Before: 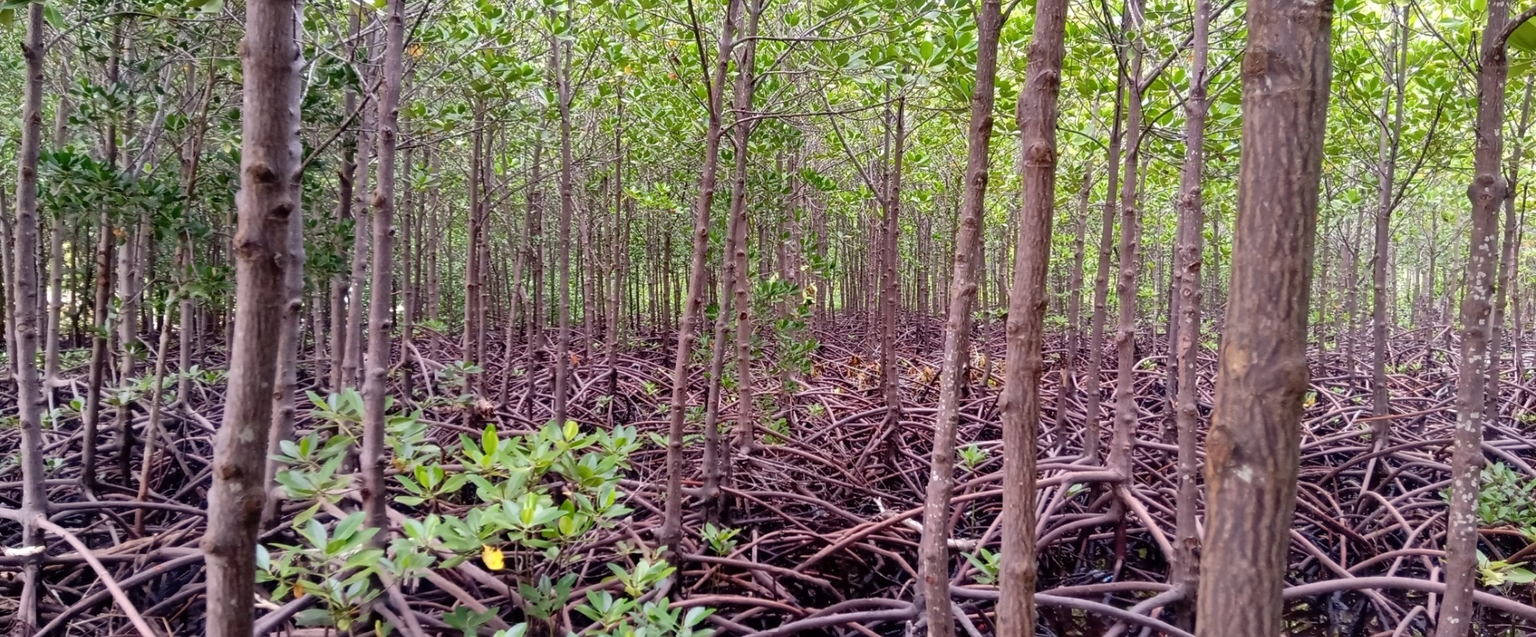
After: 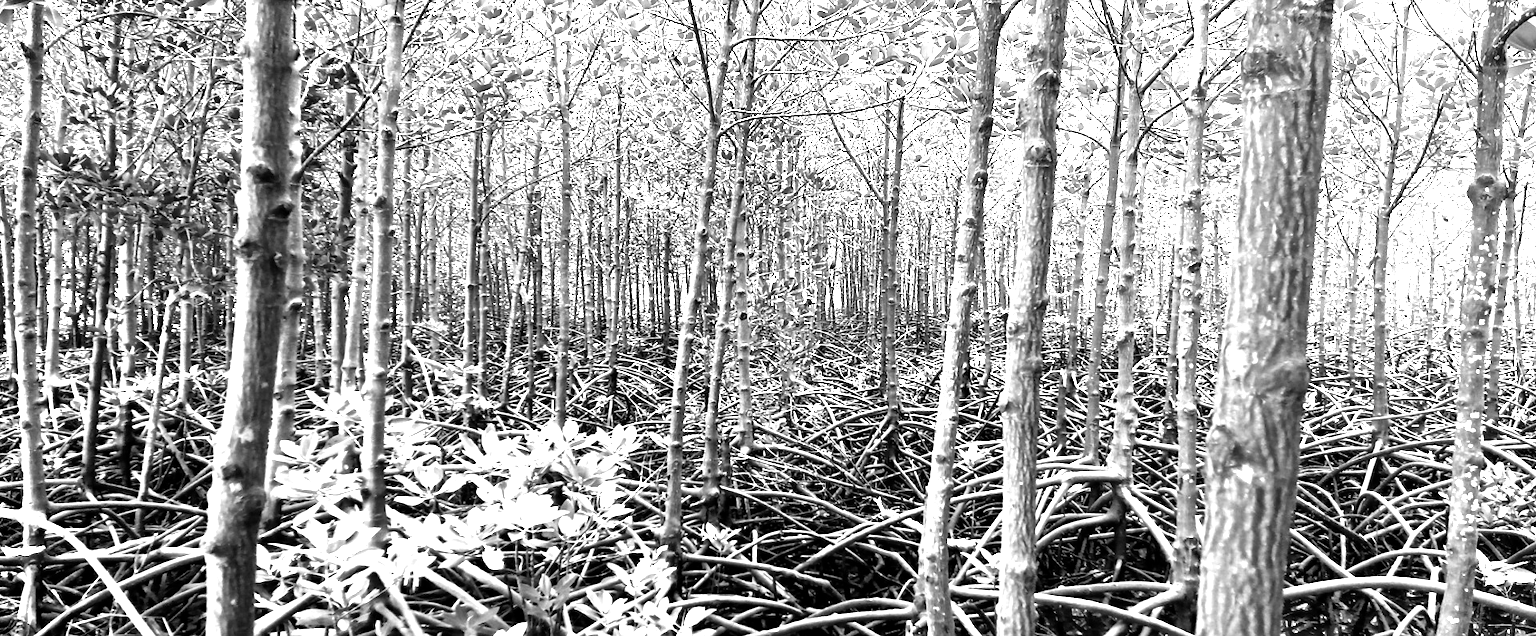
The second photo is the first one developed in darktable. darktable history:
color balance rgb: linear chroma grading › global chroma 20%, perceptual saturation grading › global saturation 65%, perceptual saturation grading › highlights 60%, perceptual saturation grading › mid-tones 50%, perceptual saturation grading › shadows 50%, perceptual brilliance grading › global brilliance 30%, perceptual brilliance grading › highlights 50%, perceptual brilliance grading › mid-tones 50%, perceptual brilliance grading › shadows -22%, global vibrance 20%
monochrome: a 32, b 64, size 2.3
